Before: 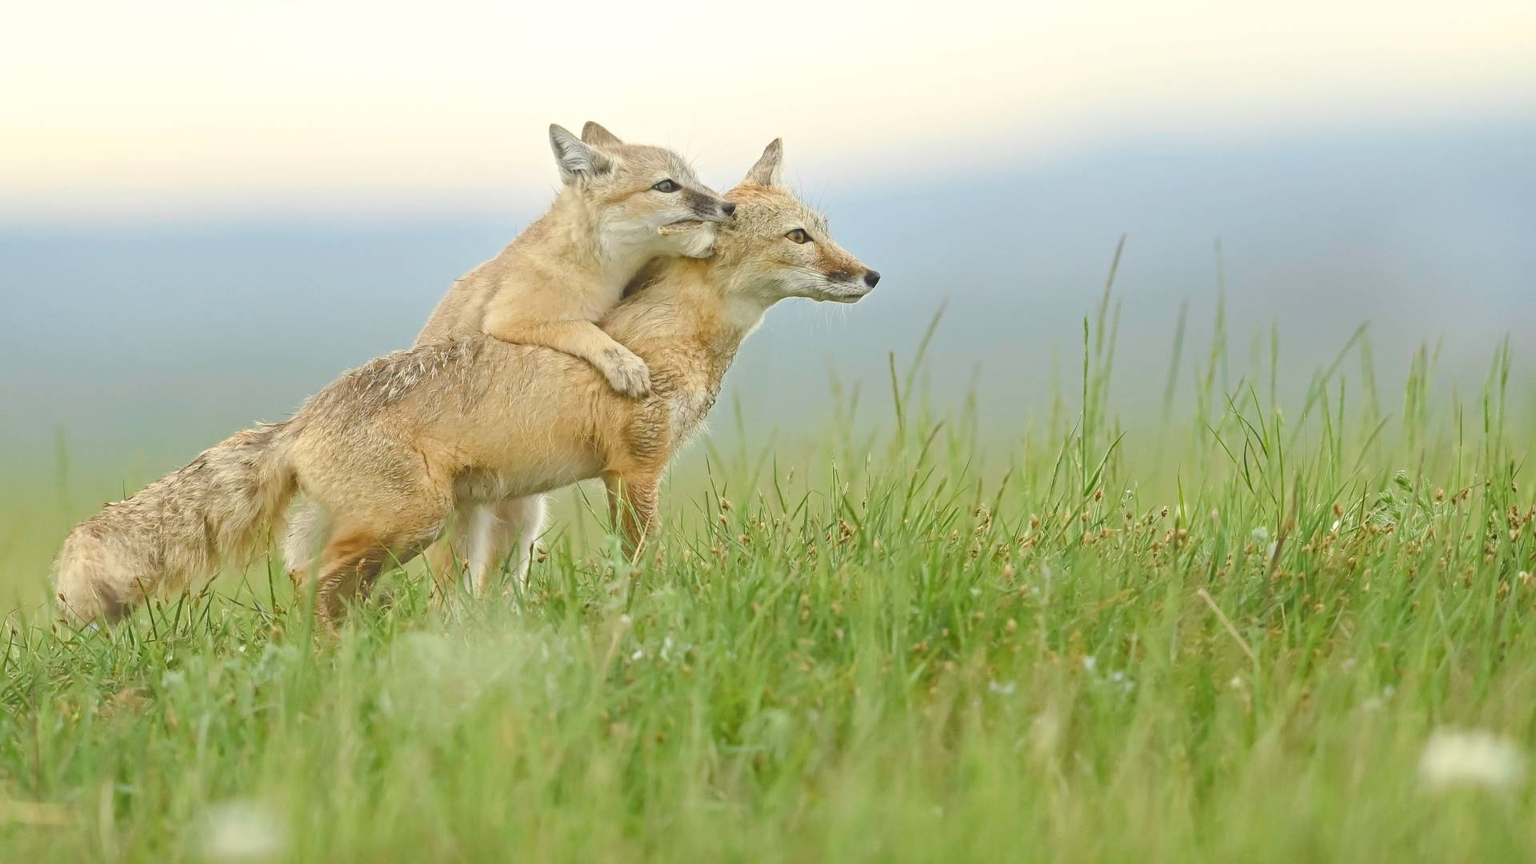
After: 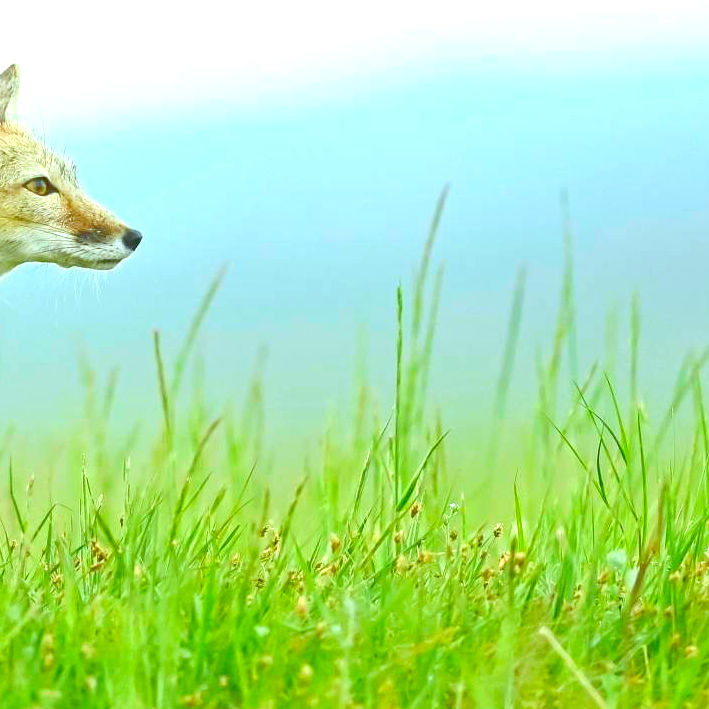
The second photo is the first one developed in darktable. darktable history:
color correction: highlights a* -7.33, highlights b* 1.26, shadows a* -3.55, saturation 1.4
crop and rotate: left 49.936%, top 10.094%, right 13.136%, bottom 24.256%
exposure: black level correction 0.012, exposure 0.7 EV, compensate exposure bias true, compensate highlight preservation false
white balance: red 0.967, blue 1.049
tone equalizer: -7 EV 0.15 EV, -6 EV 0.6 EV, -5 EV 1.15 EV, -4 EV 1.33 EV, -3 EV 1.15 EV, -2 EV 0.6 EV, -1 EV 0.15 EV, mask exposure compensation -0.5 EV
